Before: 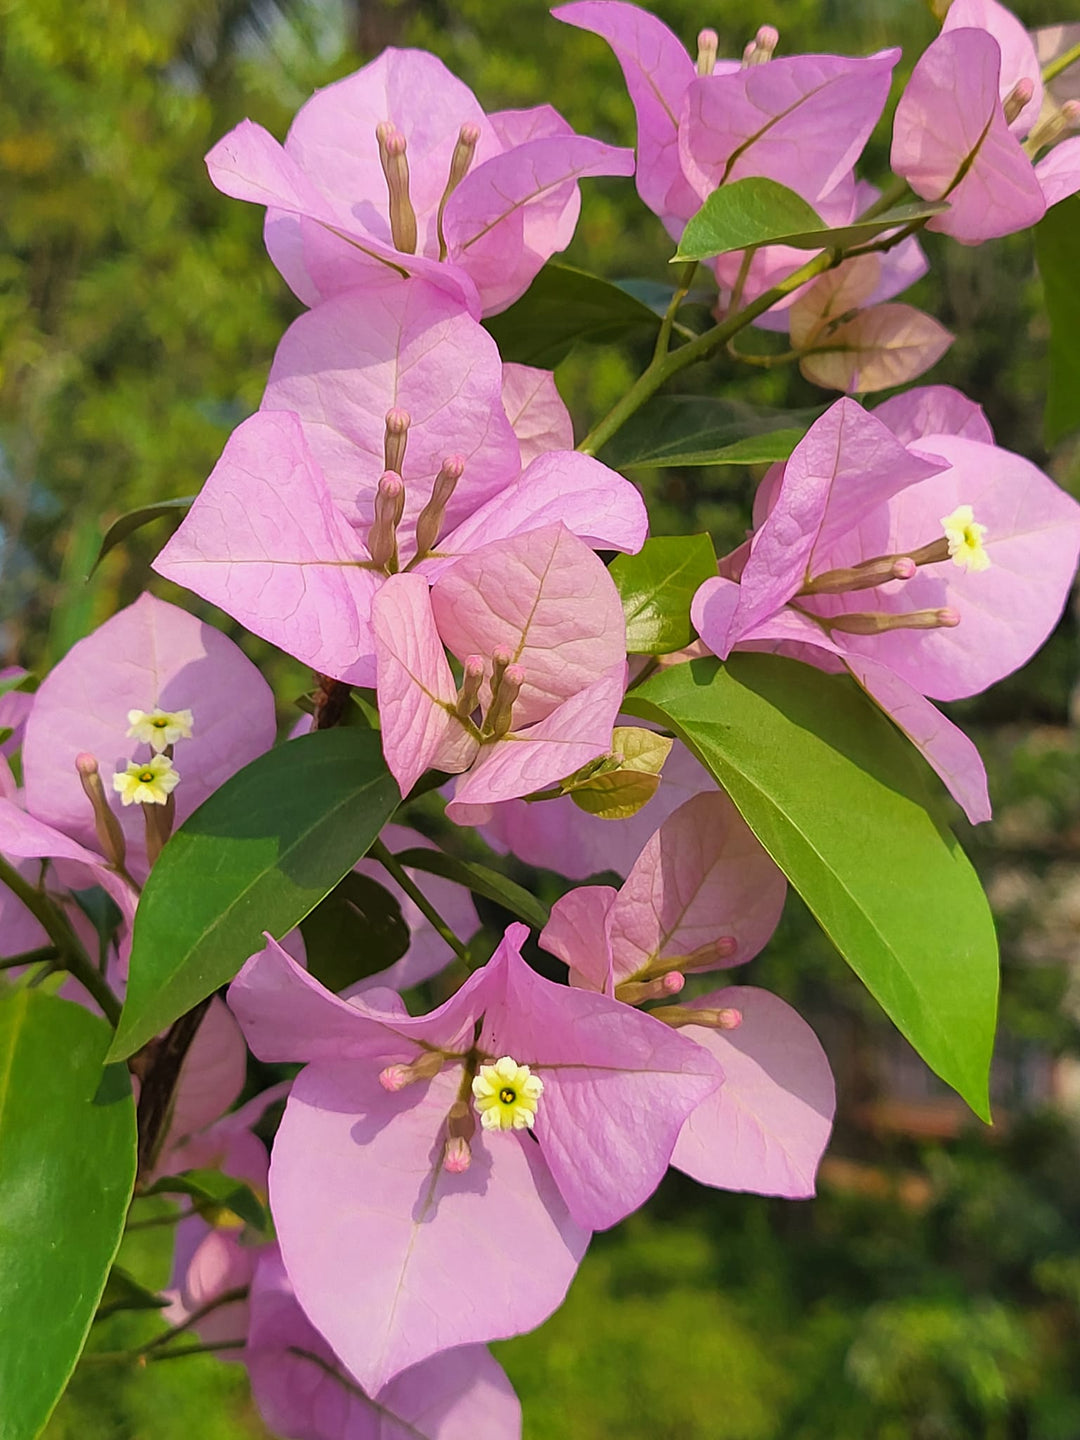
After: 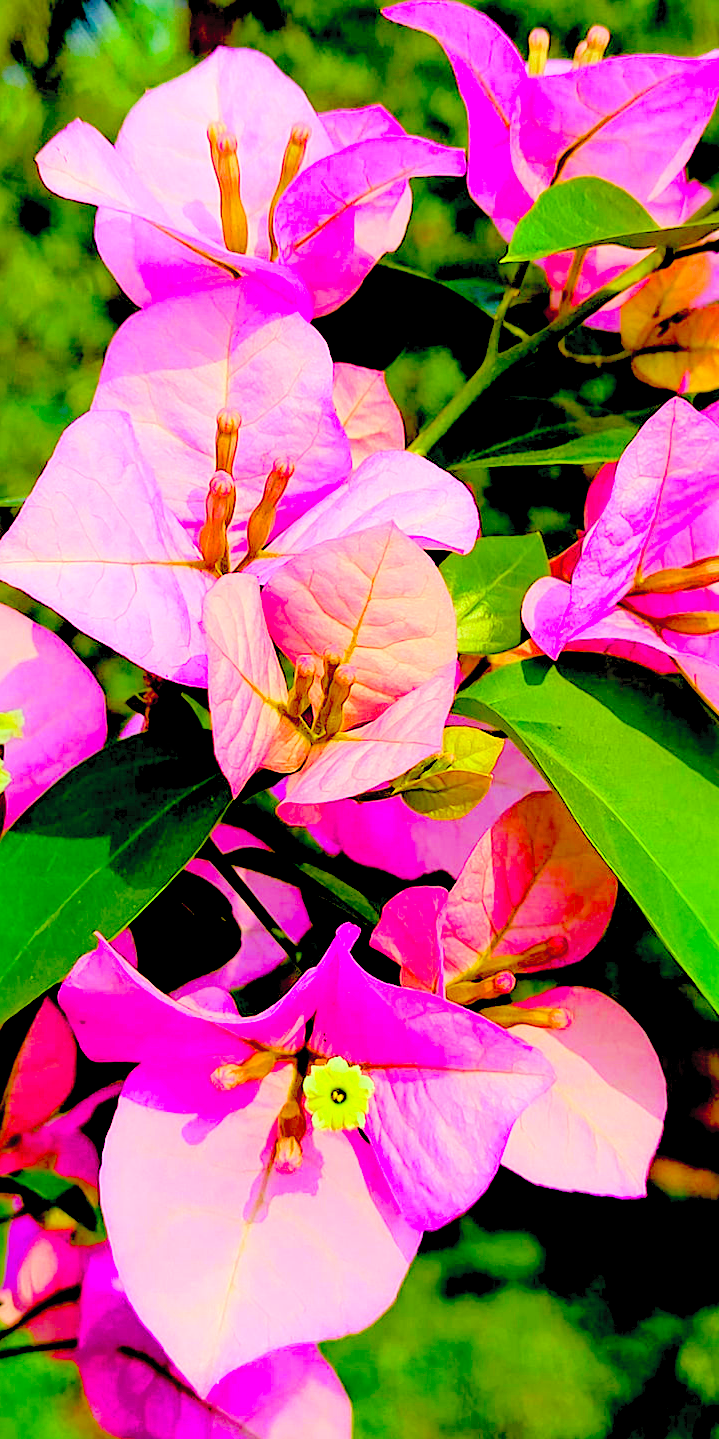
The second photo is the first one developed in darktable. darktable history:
crop and rotate: left 15.716%, right 17.63%
levels: levels [0, 0.43, 0.984]
contrast brightness saturation: contrast 0.065, brightness 0.179, saturation 0.417
exposure: black level correction 0.057, compensate exposure bias true, compensate highlight preservation false
color balance rgb: shadows lift › chroma 2.057%, shadows lift › hue 183.28°, highlights gain › luminance 15.484%, highlights gain › chroma 7.071%, highlights gain › hue 124.45°, perceptual saturation grading › global saturation 39.617%, perceptual saturation grading › highlights -25.218%, perceptual saturation grading › mid-tones 34.775%, perceptual saturation grading › shadows 35.971%, global vibrance 20%
